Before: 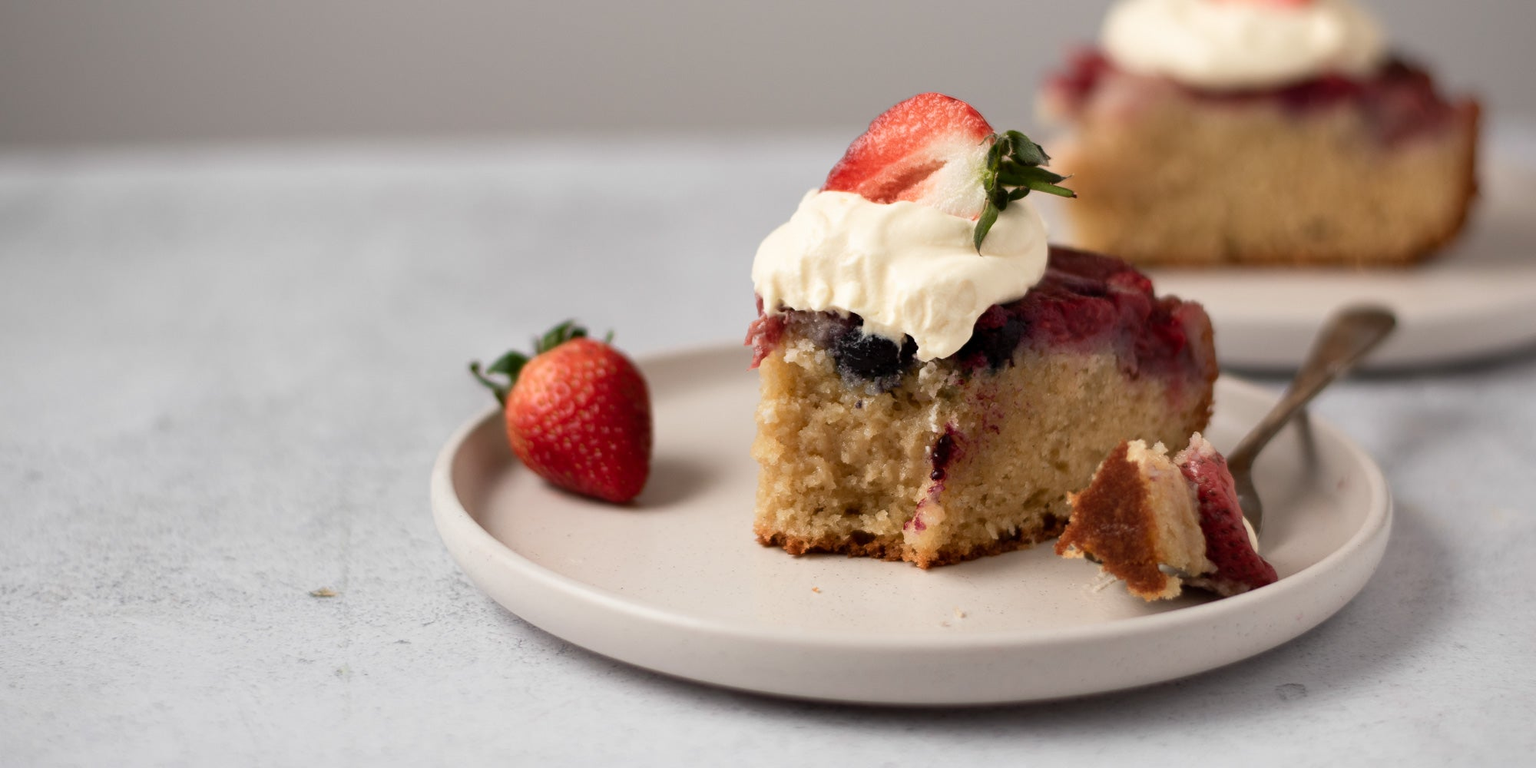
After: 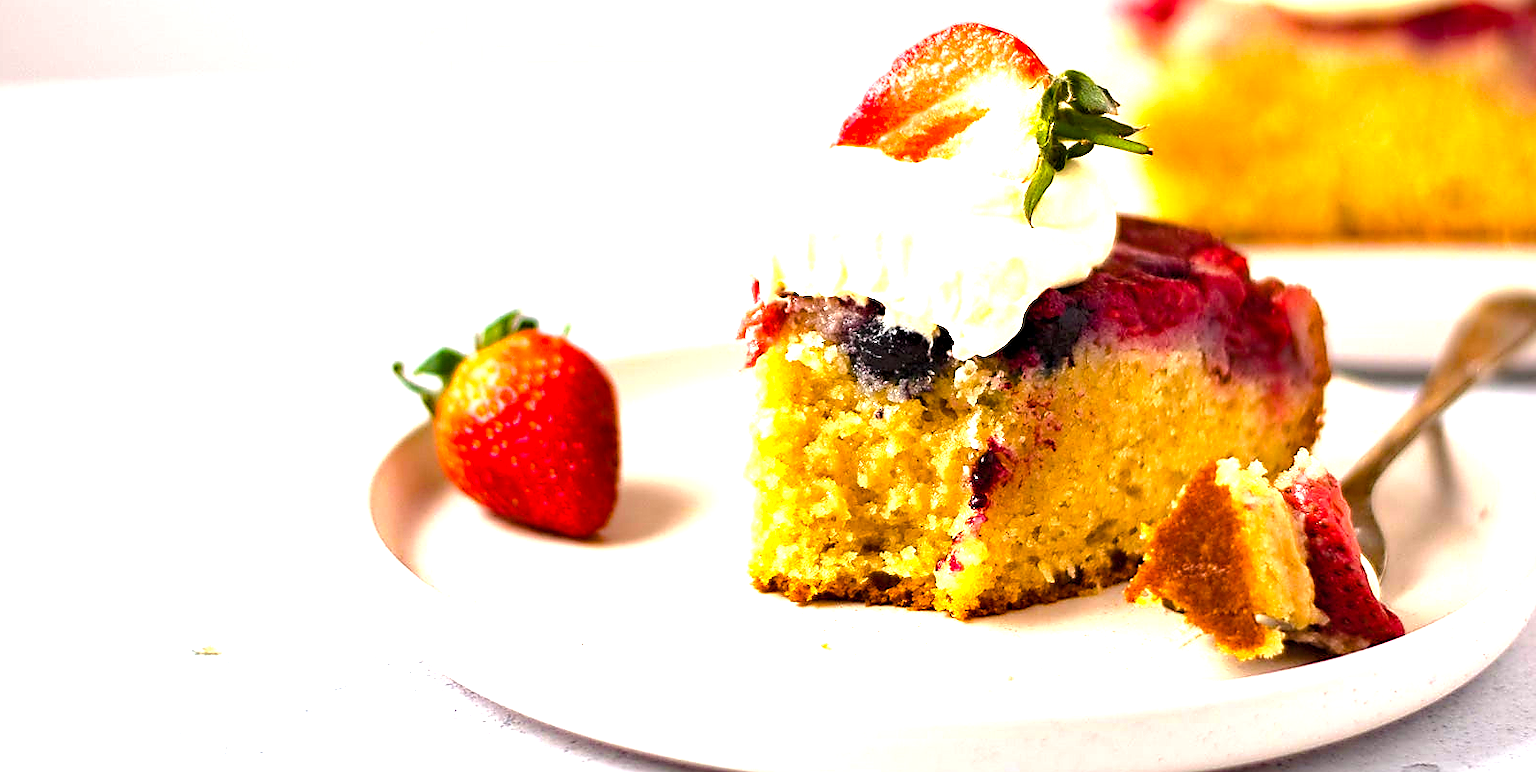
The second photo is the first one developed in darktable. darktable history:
sharpen: radius 1.389, amount 1.24, threshold 0.772
exposure: black level correction 0, exposure 1.676 EV, compensate highlight preservation false
color balance rgb: highlights gain › luminance 10.067%, linear chroma grading › global chroma 14.396%, perceptual saturation grading › global saturation 30.692%, perceptual brilliance grading › highlights 6.283%, perceptual brilliance grading › mid-tones 16.757%, perceptual brilliance grading › shadows -5.407%, global vibrance 5.001%, contrast 2.745%
shadows and highlights: shadows 25.69, highlights -23.11
tone equalizer: -7 EV 0.134 EV, edges refinement/feathering 500, mask exposure compensation -1.57 EV, preserve details no
crop and rotate: left 10.284%, top 9.782%, right 9.921%, bottom 9.971%
haze removal: compatibility mode true, adaptive false
